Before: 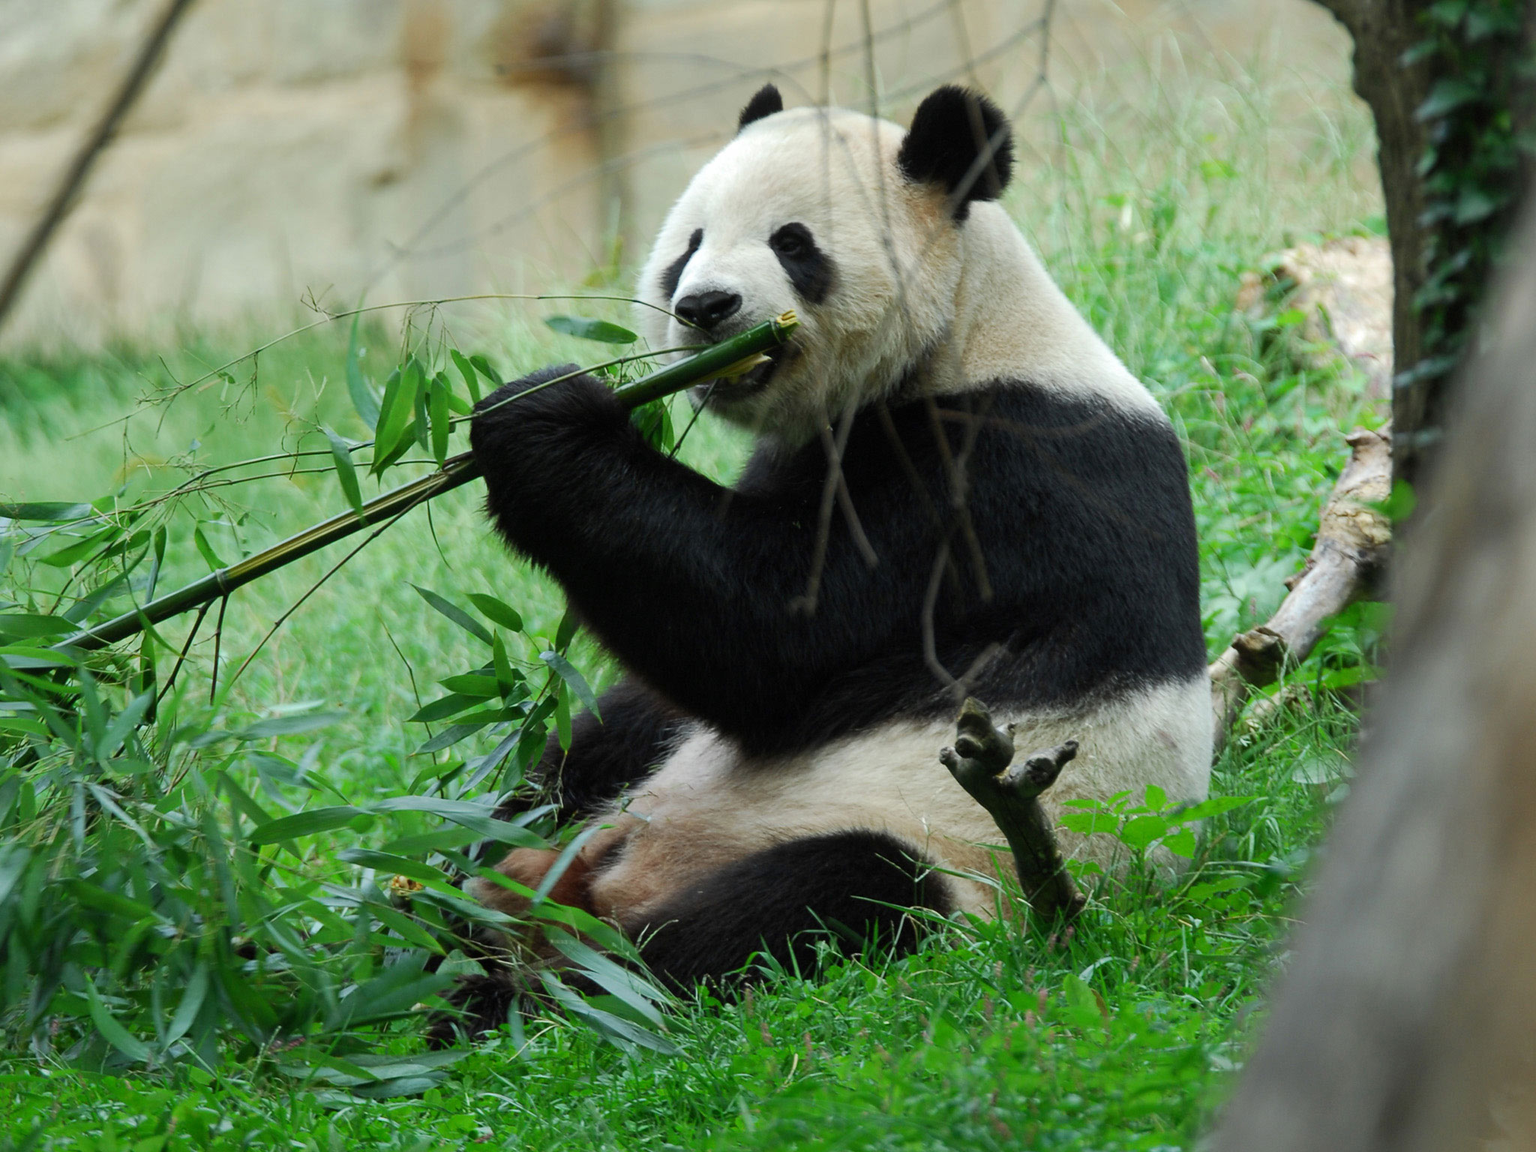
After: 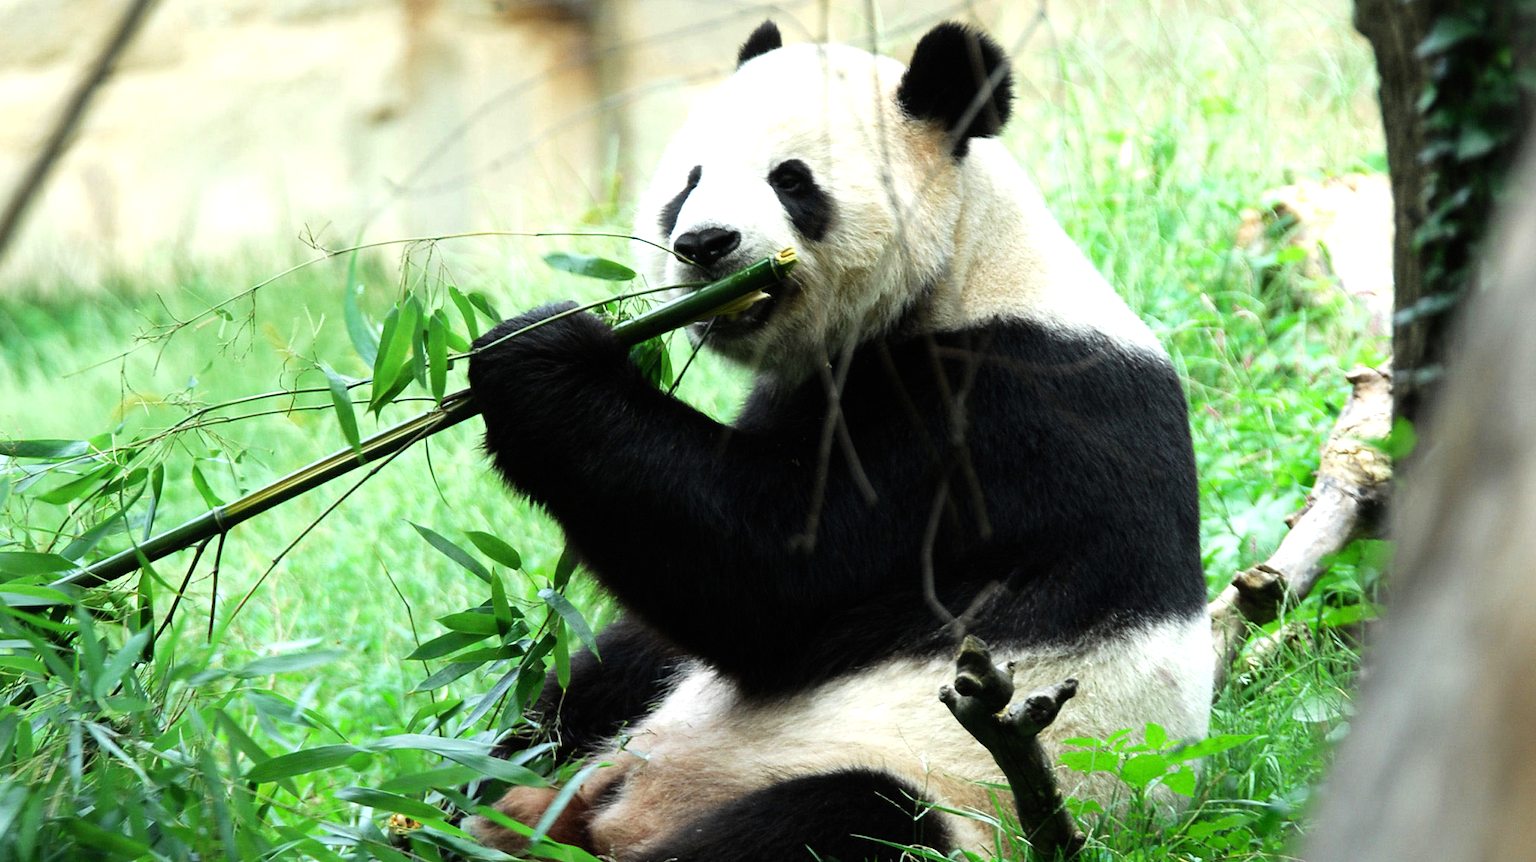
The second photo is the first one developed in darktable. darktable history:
crop: left 0.233%, top 5.556%, bottom 19.741%
tone equalizer: -8 EV -1.11 EV, -7 EV -0.989 EV, -6 EV -0.878 EV, -5 EV -0.544 EV, -3 EV 0.602 EV, -2 EV 0.864 EV, -1 EV 1.01 EV, +0 EV 1.06 EV, mask exposure compensation -0.512 EV
